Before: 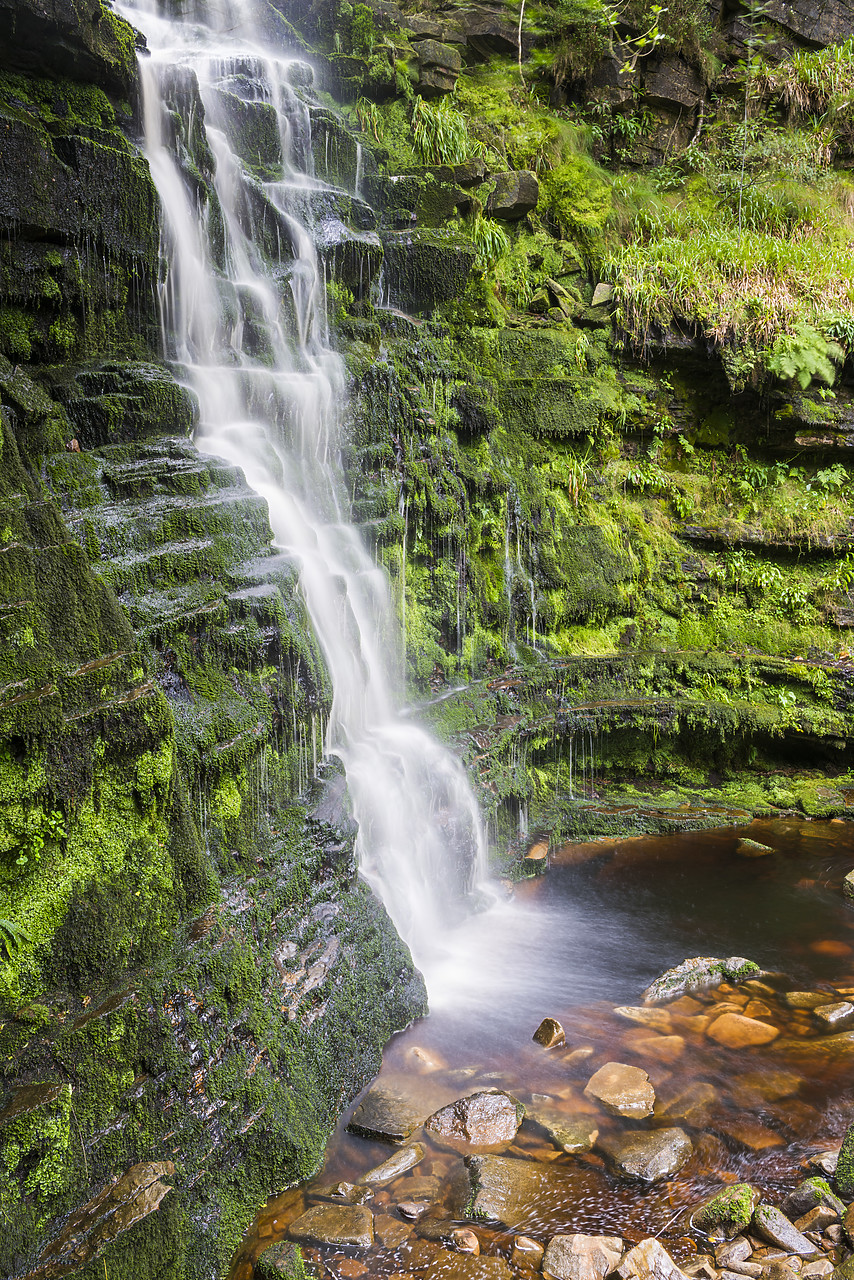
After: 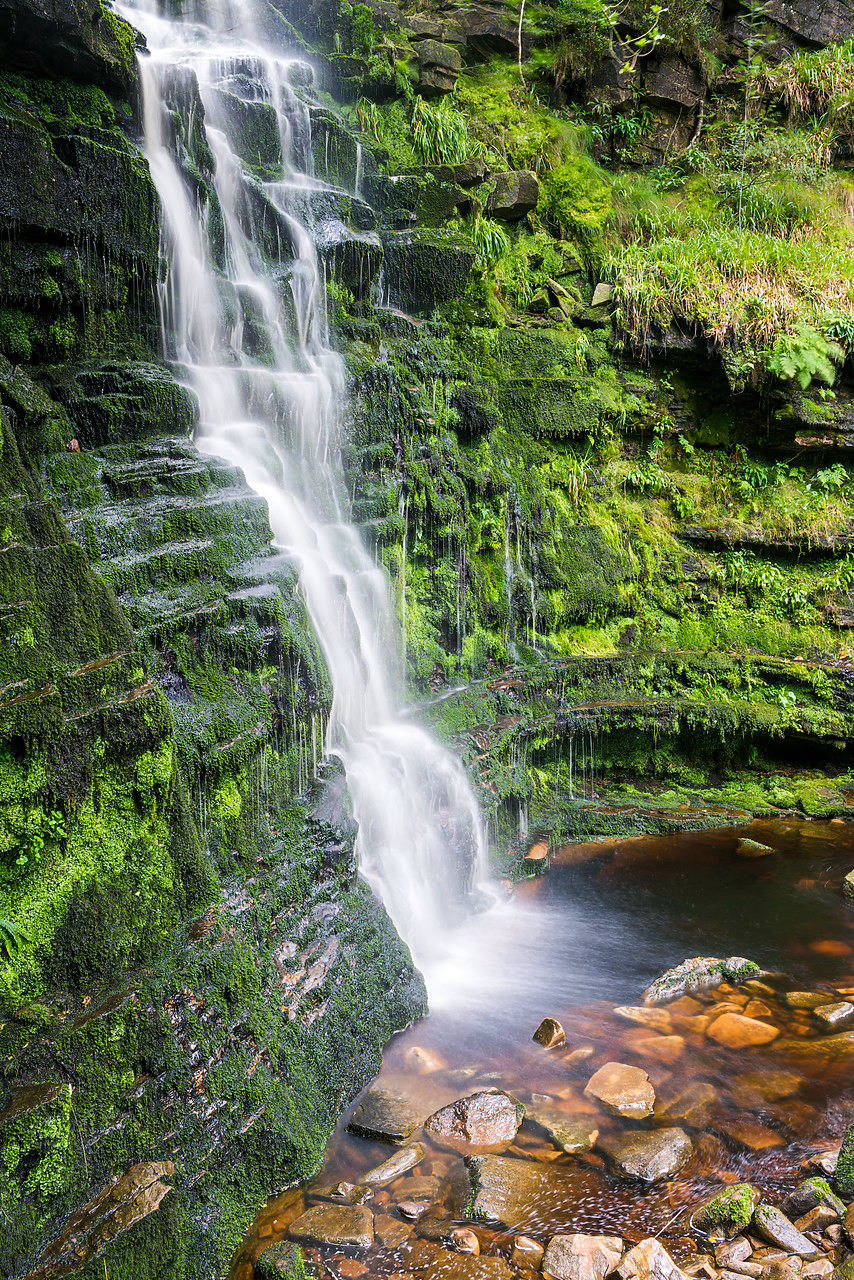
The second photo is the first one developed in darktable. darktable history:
color balance rgb: shadows lift › luminance -4.613%, shadows lift › chroma 1.216%, shadows lift › hue 218.36°, power › chroma 0.477%, power › hue 215.32°, perceptual saturation grading › global saturation -0.024%, global vibrance 5.173%, contrast 3.302%
